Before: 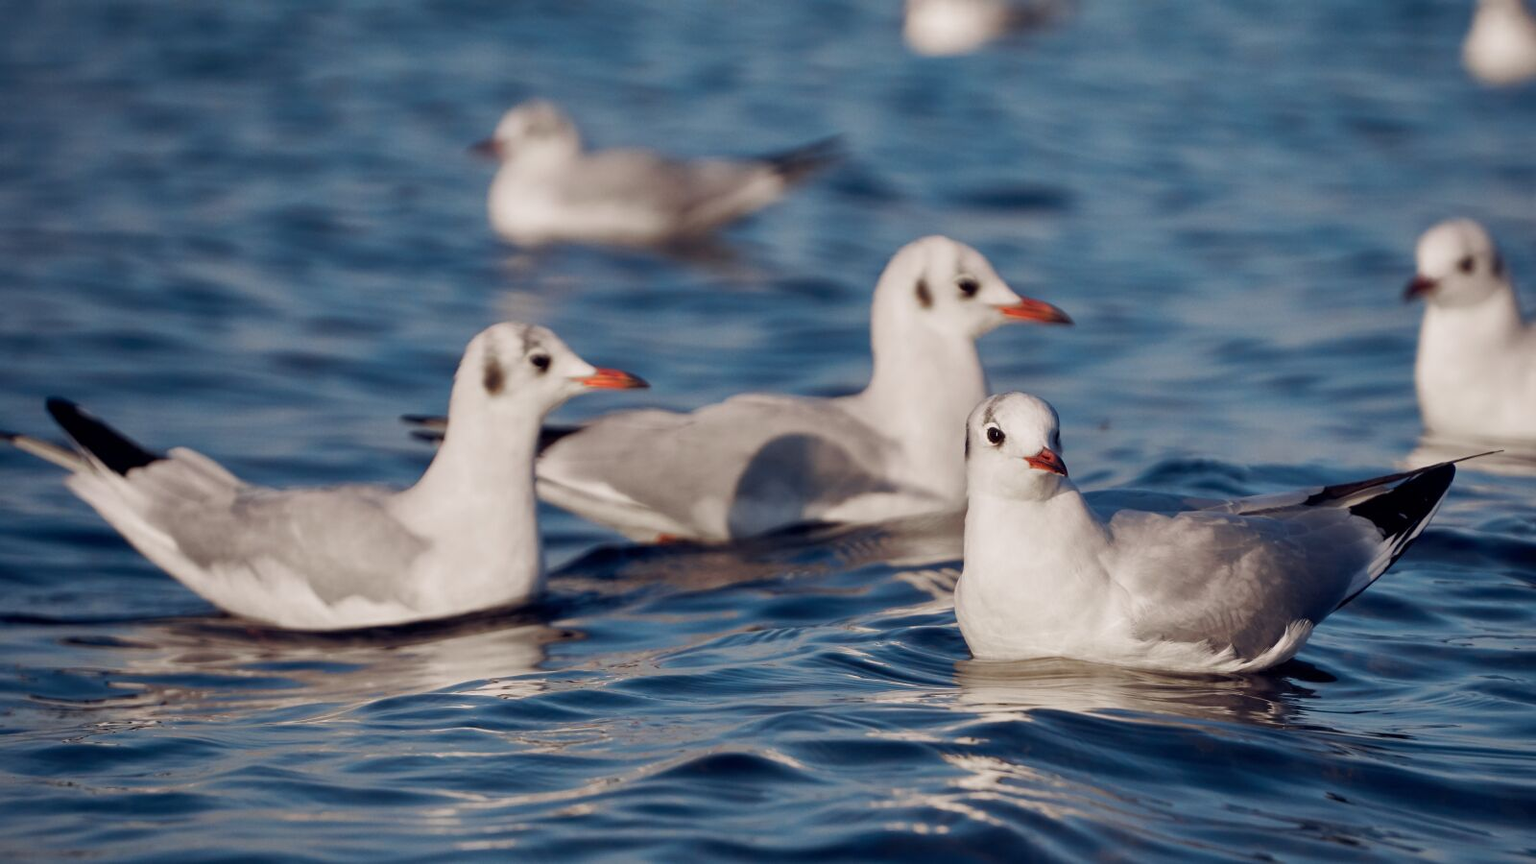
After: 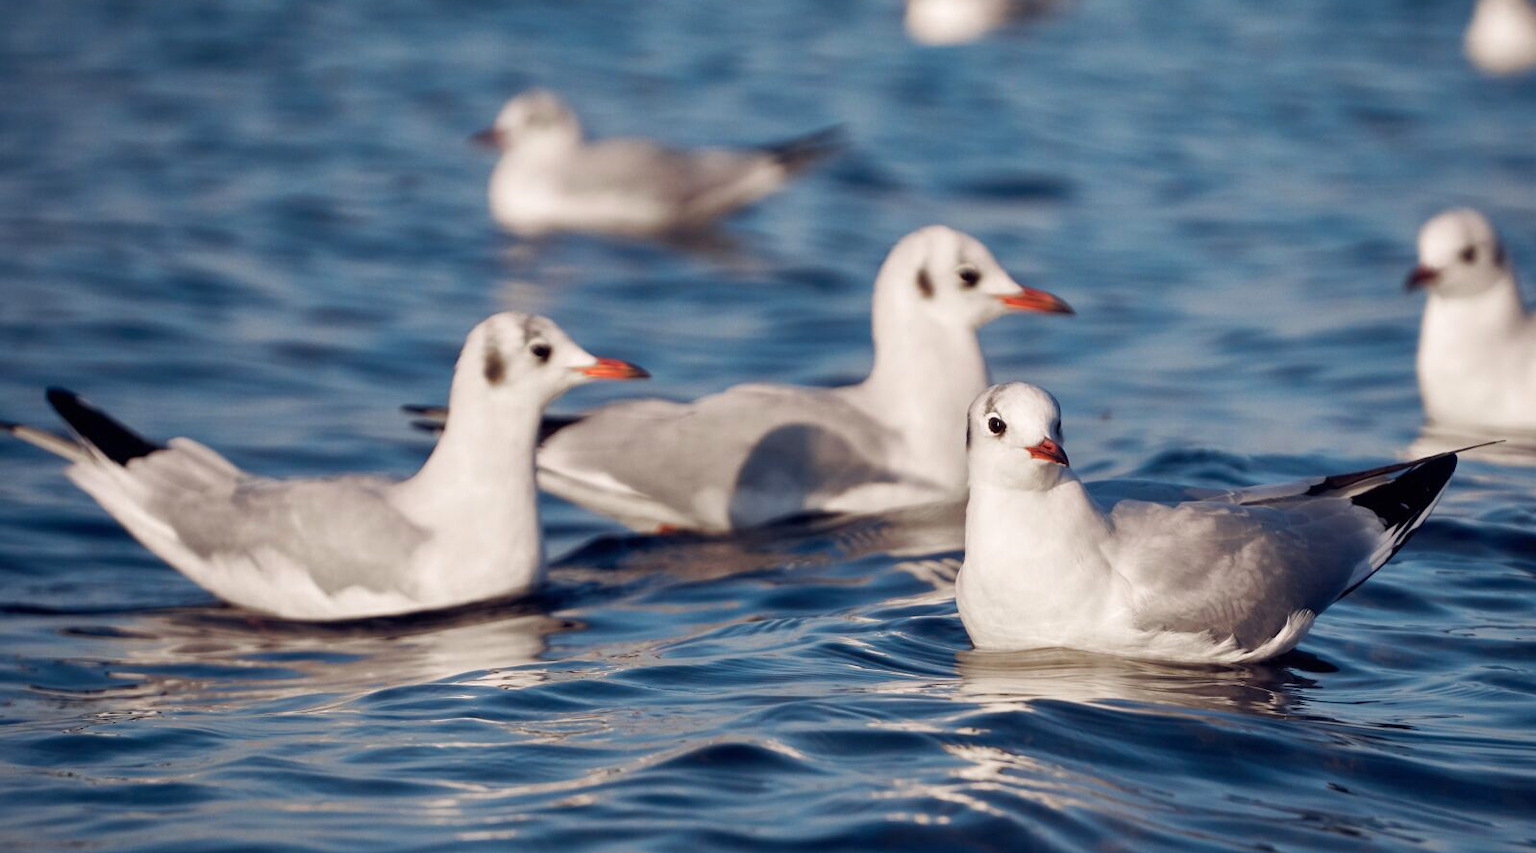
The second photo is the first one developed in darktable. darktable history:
exposure: black level correction 0, exposure 0.301 EV, compensate highlight preservation false
crop: top 1.267%, right 0.083%
